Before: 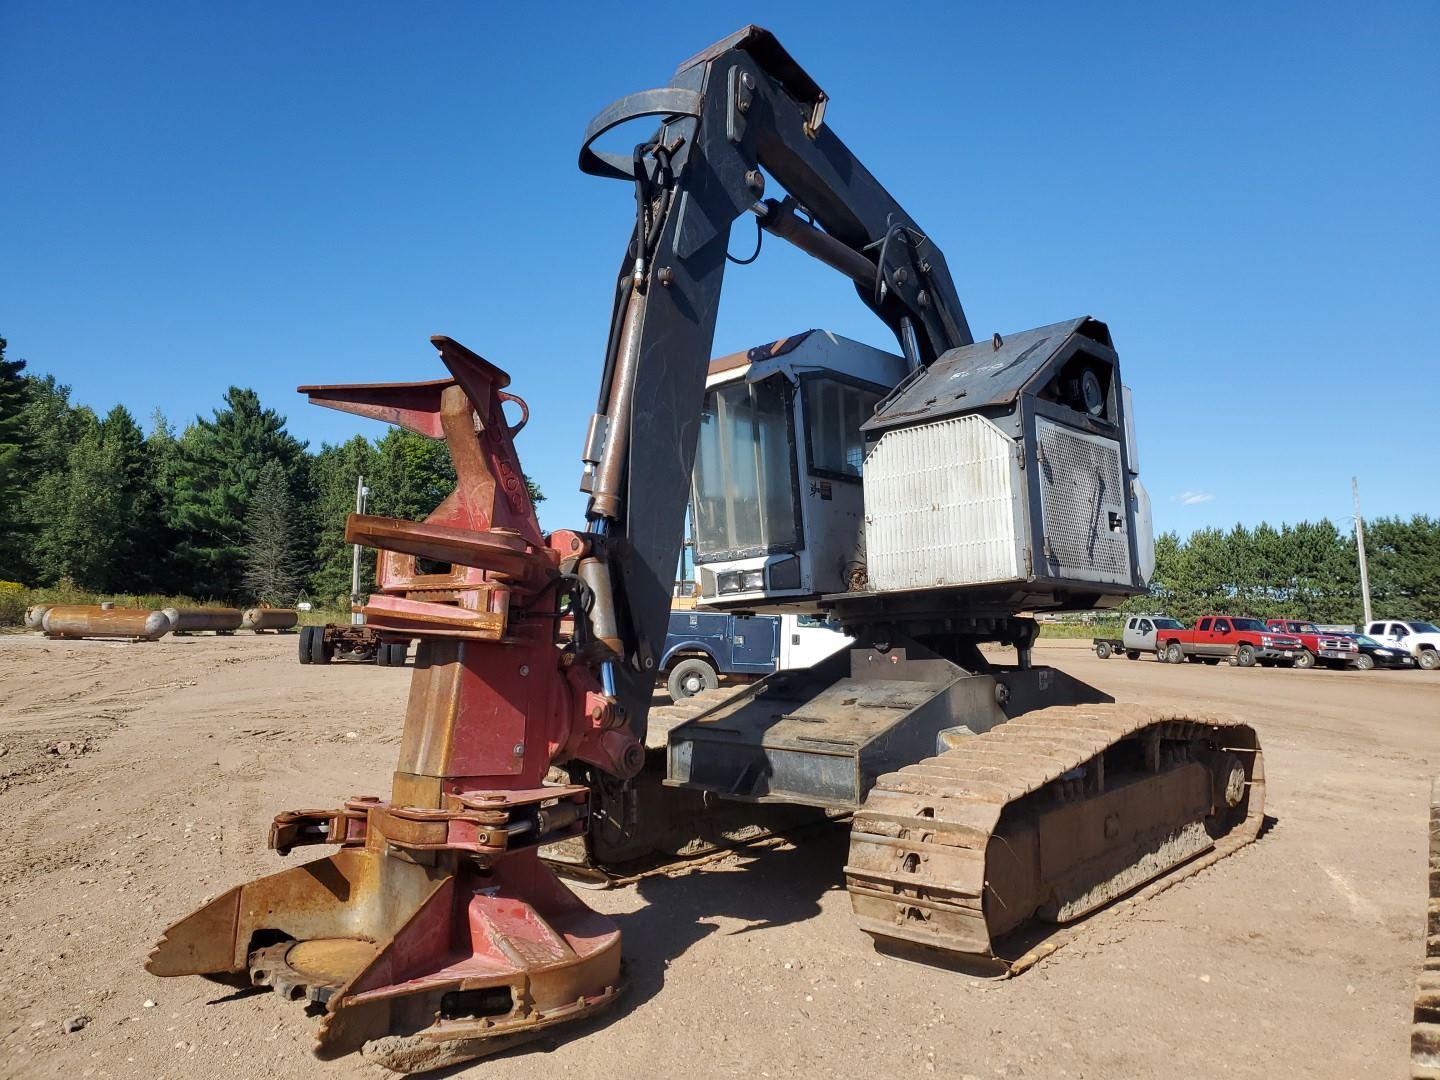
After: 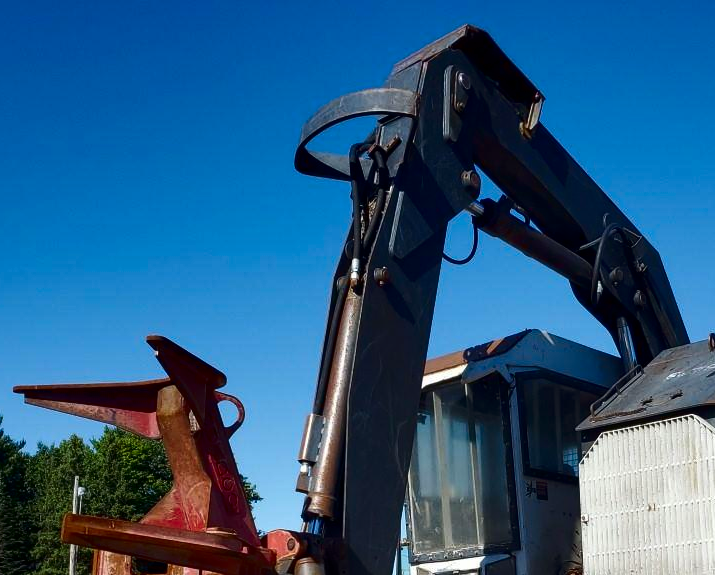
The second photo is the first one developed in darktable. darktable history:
contrast brightness saturation: contrast 0.127, brightness -0.238, saturation 0.146
crop: left 19.792%, right 30.527%, bottom 46.727%
